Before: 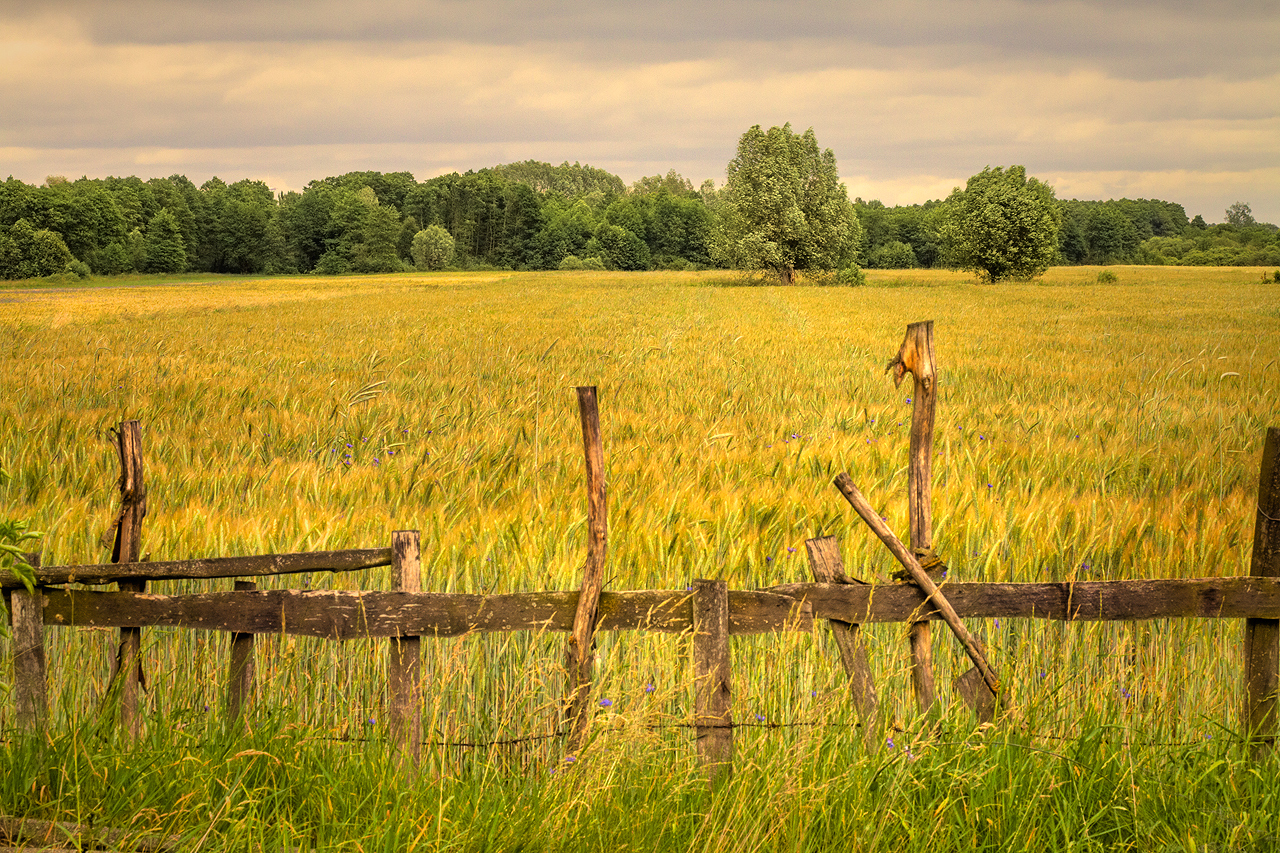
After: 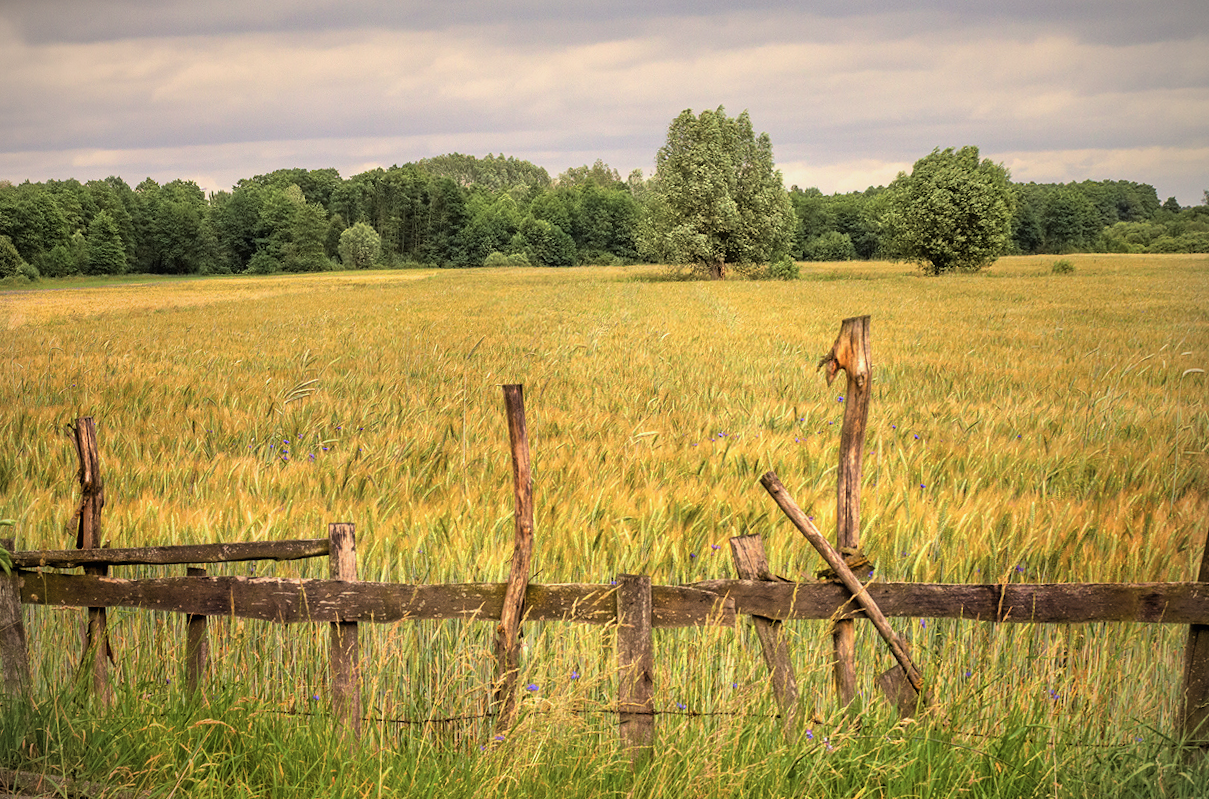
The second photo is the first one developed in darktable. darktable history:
vignetting: fall-off start 92.6%, brightness -0.52, saturation -0.51, center (-0.012, 0)
rotate and perspective: rotation 0.062°, lens shift (vertical) 0.115, lens shift (horizontal) -0.133, crop left 0.047, crop right 0.94, crop top 0.061, crop bottom 0.94
color correction: highlights a* -2.24, highlights b* -18.1
